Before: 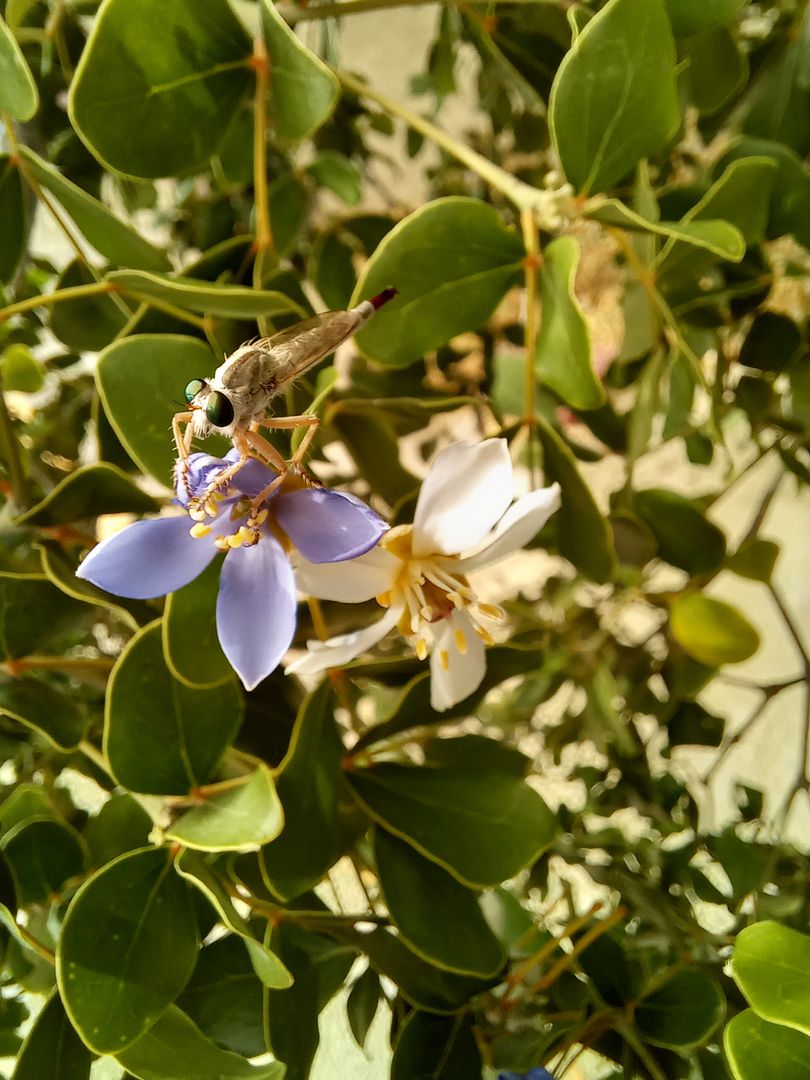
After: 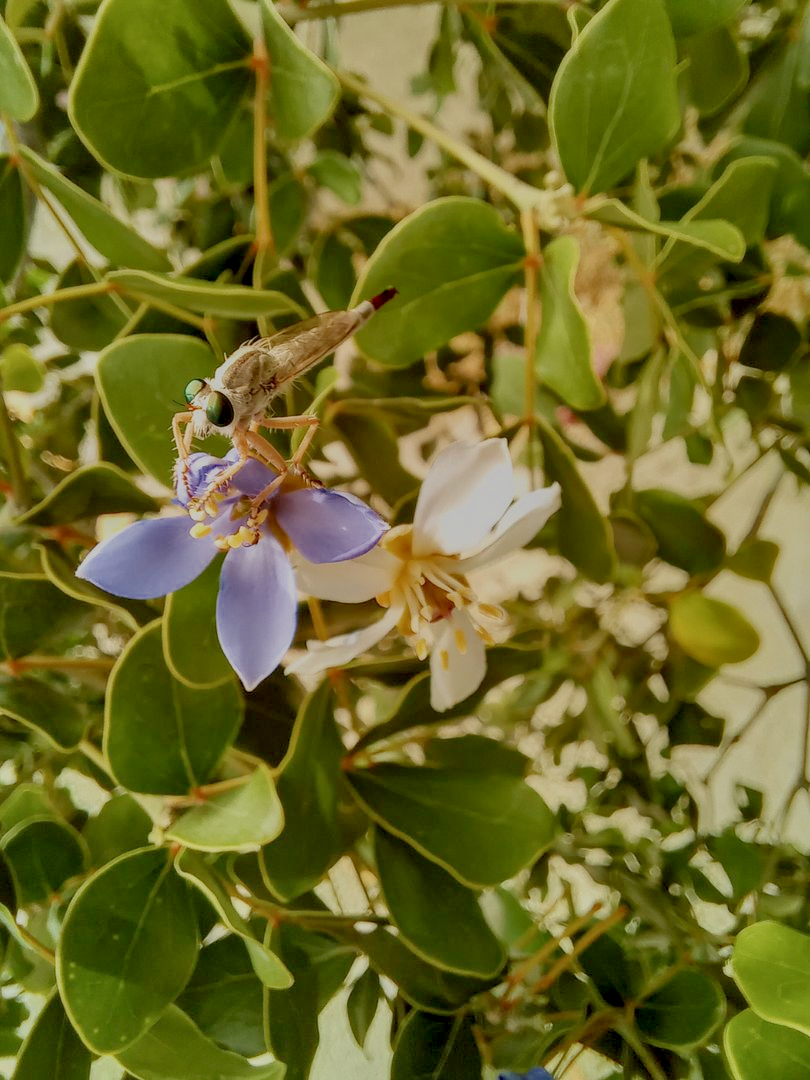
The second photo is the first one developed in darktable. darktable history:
filmic rgb: black relative exposure -16 EV, white relative exposure 8 EV, threshold 3 EV, hardness 4.17, latitude 50%, contrast 0.5, color science v5 (2021), contrast in shadows safe, contrast in highlights safe, enable highlight reconstruction true
local contrast: highlights 60%, shadows 60%, detail 160%
